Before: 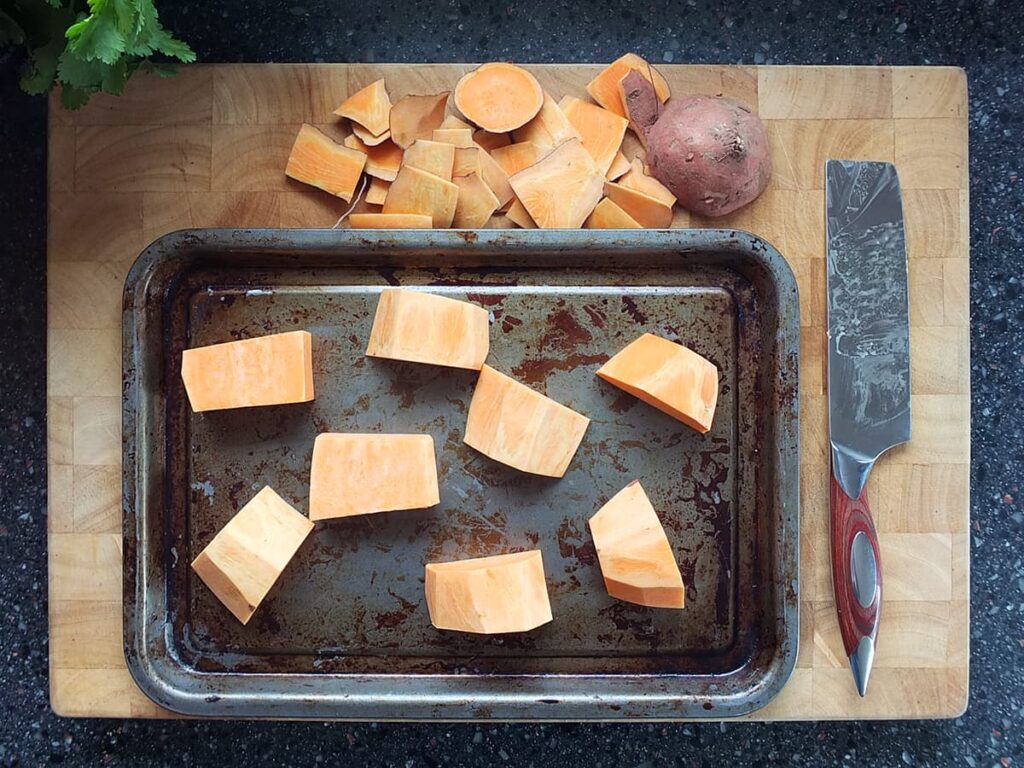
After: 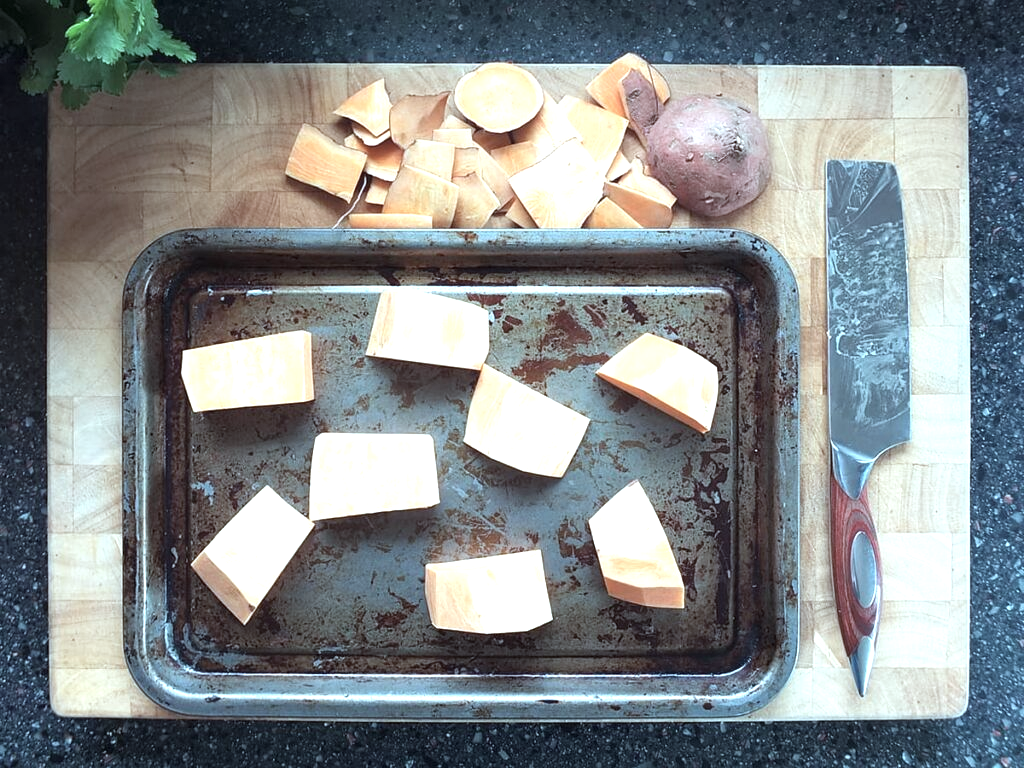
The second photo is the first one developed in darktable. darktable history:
color correction: highlights a* -12.64, highlights b* -18.1, saturation 0.7
exposure: black level correction 0, exposure 0.877 EV, compensate exposure bias true, compensate highlight preservation false
